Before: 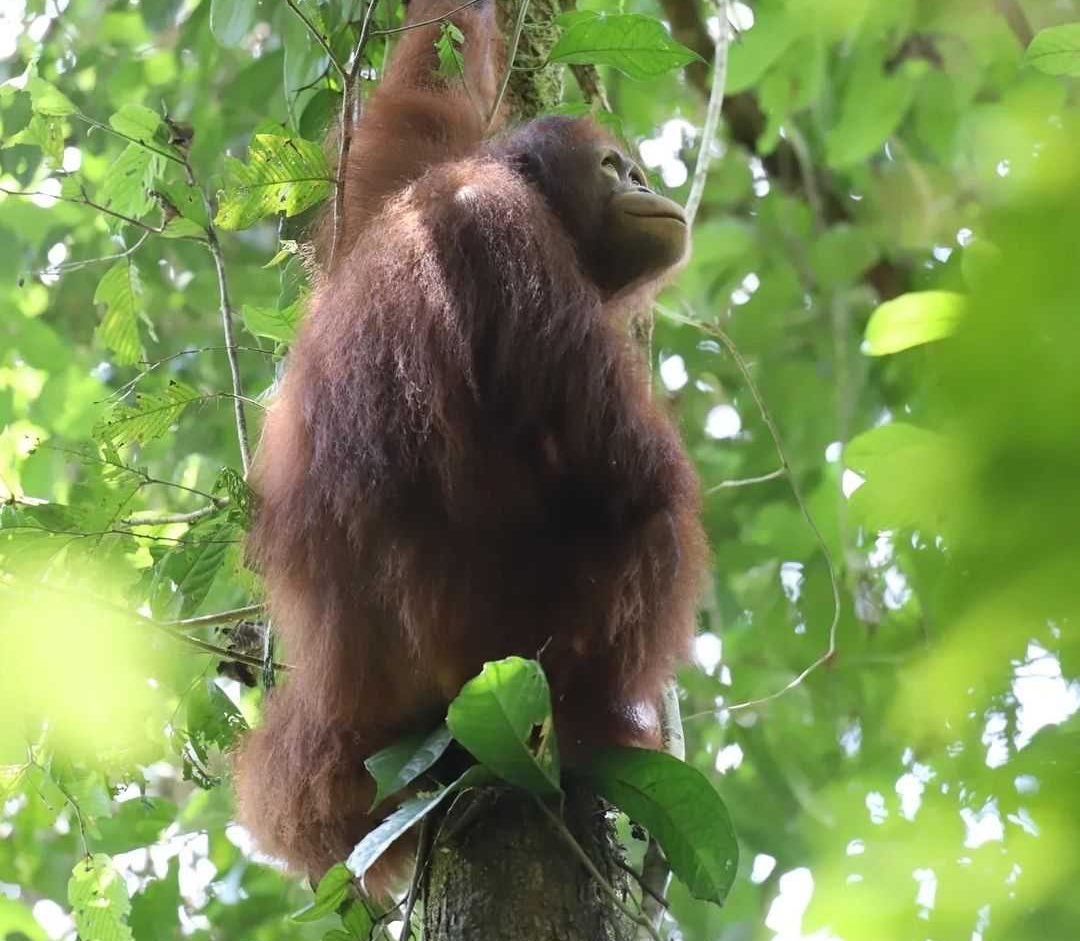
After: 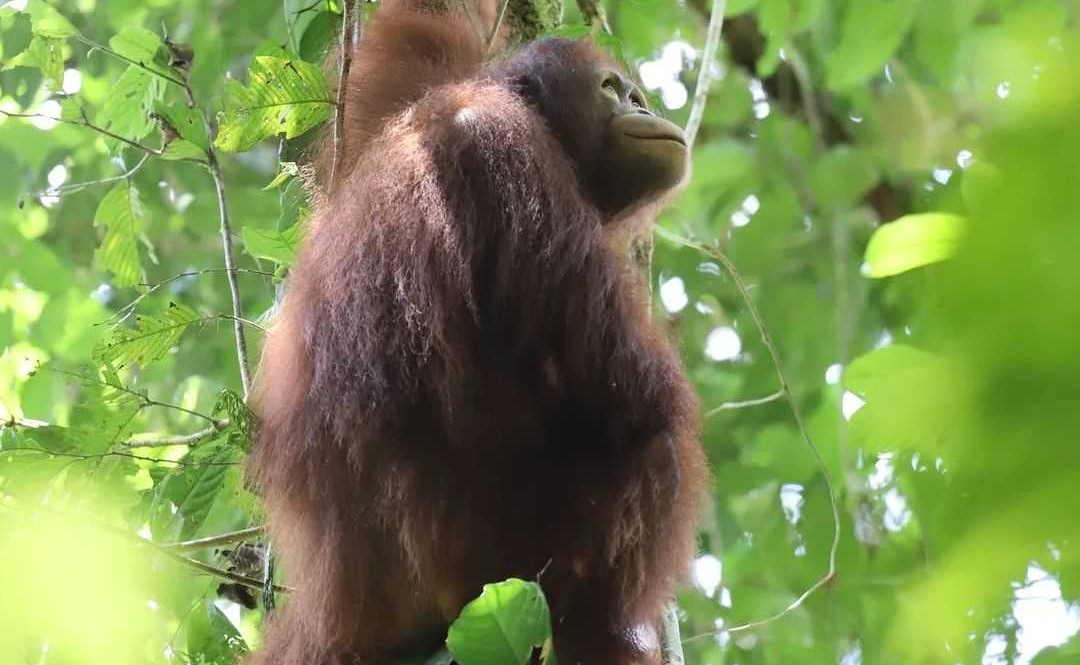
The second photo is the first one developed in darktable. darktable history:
crop and rotate: top 8.293%, bottom 20.996%
tone curve: curves: ch0 [(0, 0.008) (0.083, 0.073) (0.28, 0.286) (0.528, 0.559) (0.961, 0.966) (1, 1)], color space Lab, linked channels, preserve colors none
